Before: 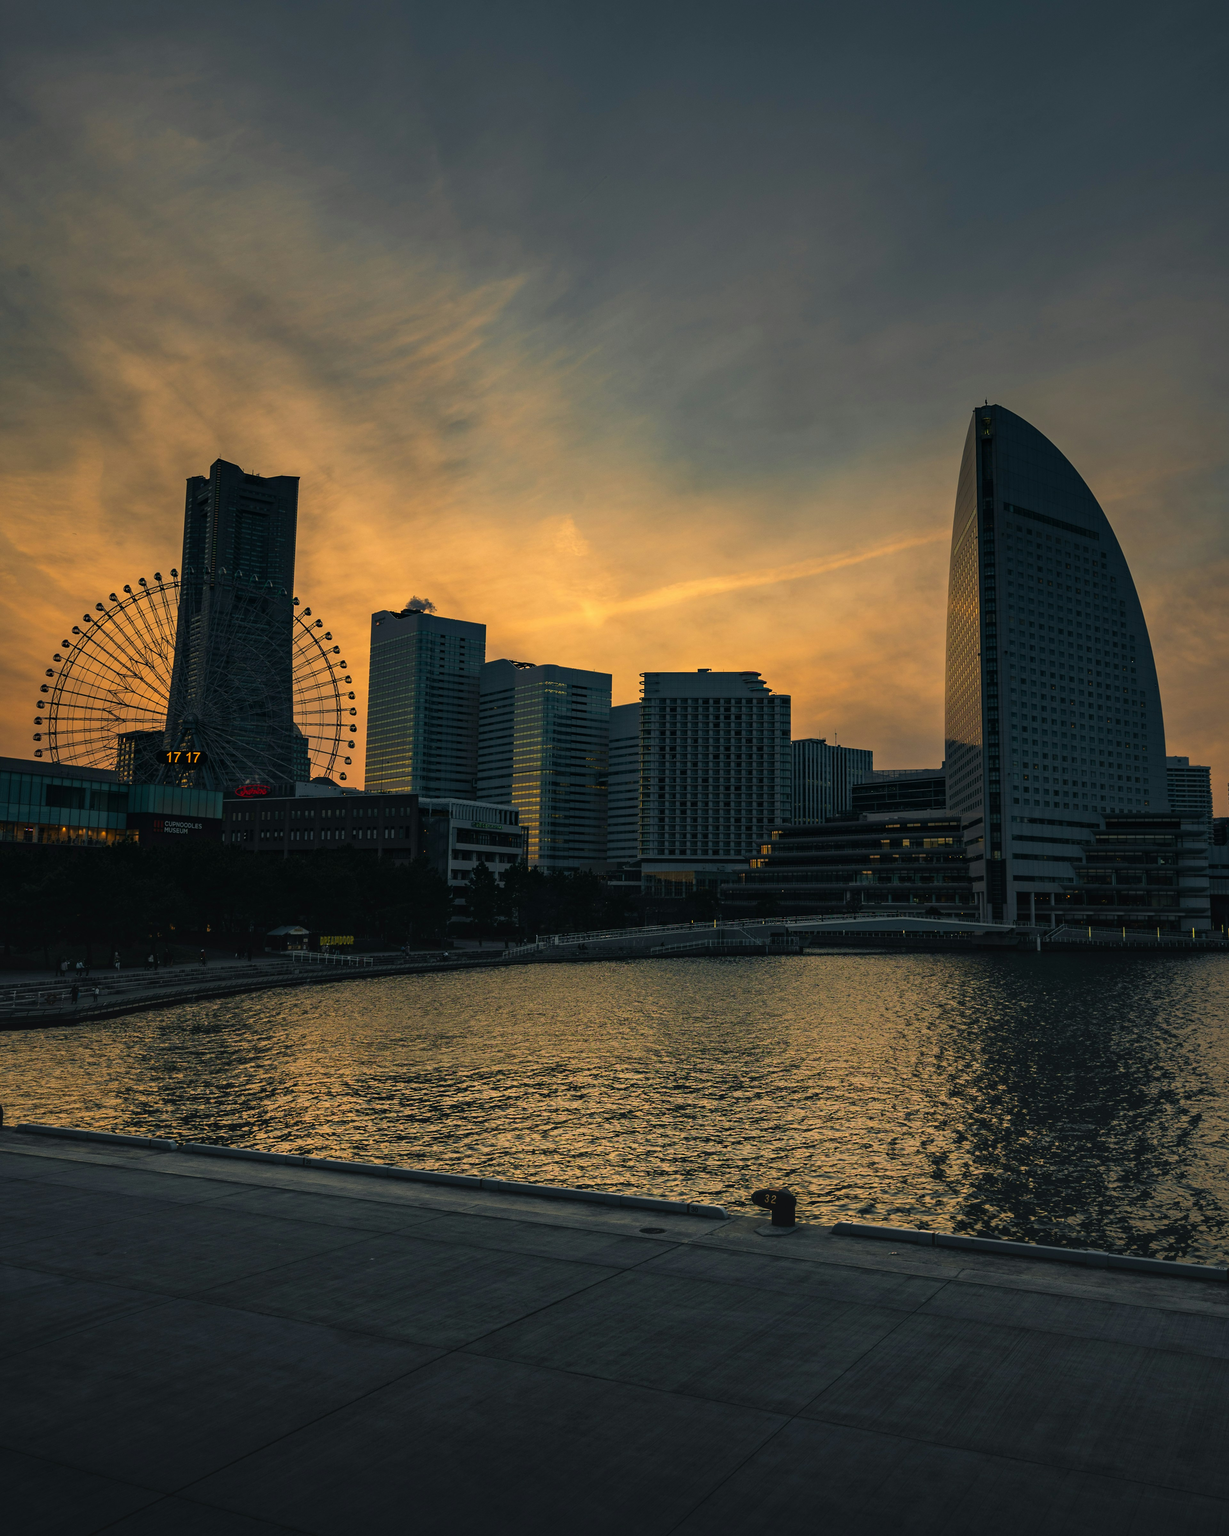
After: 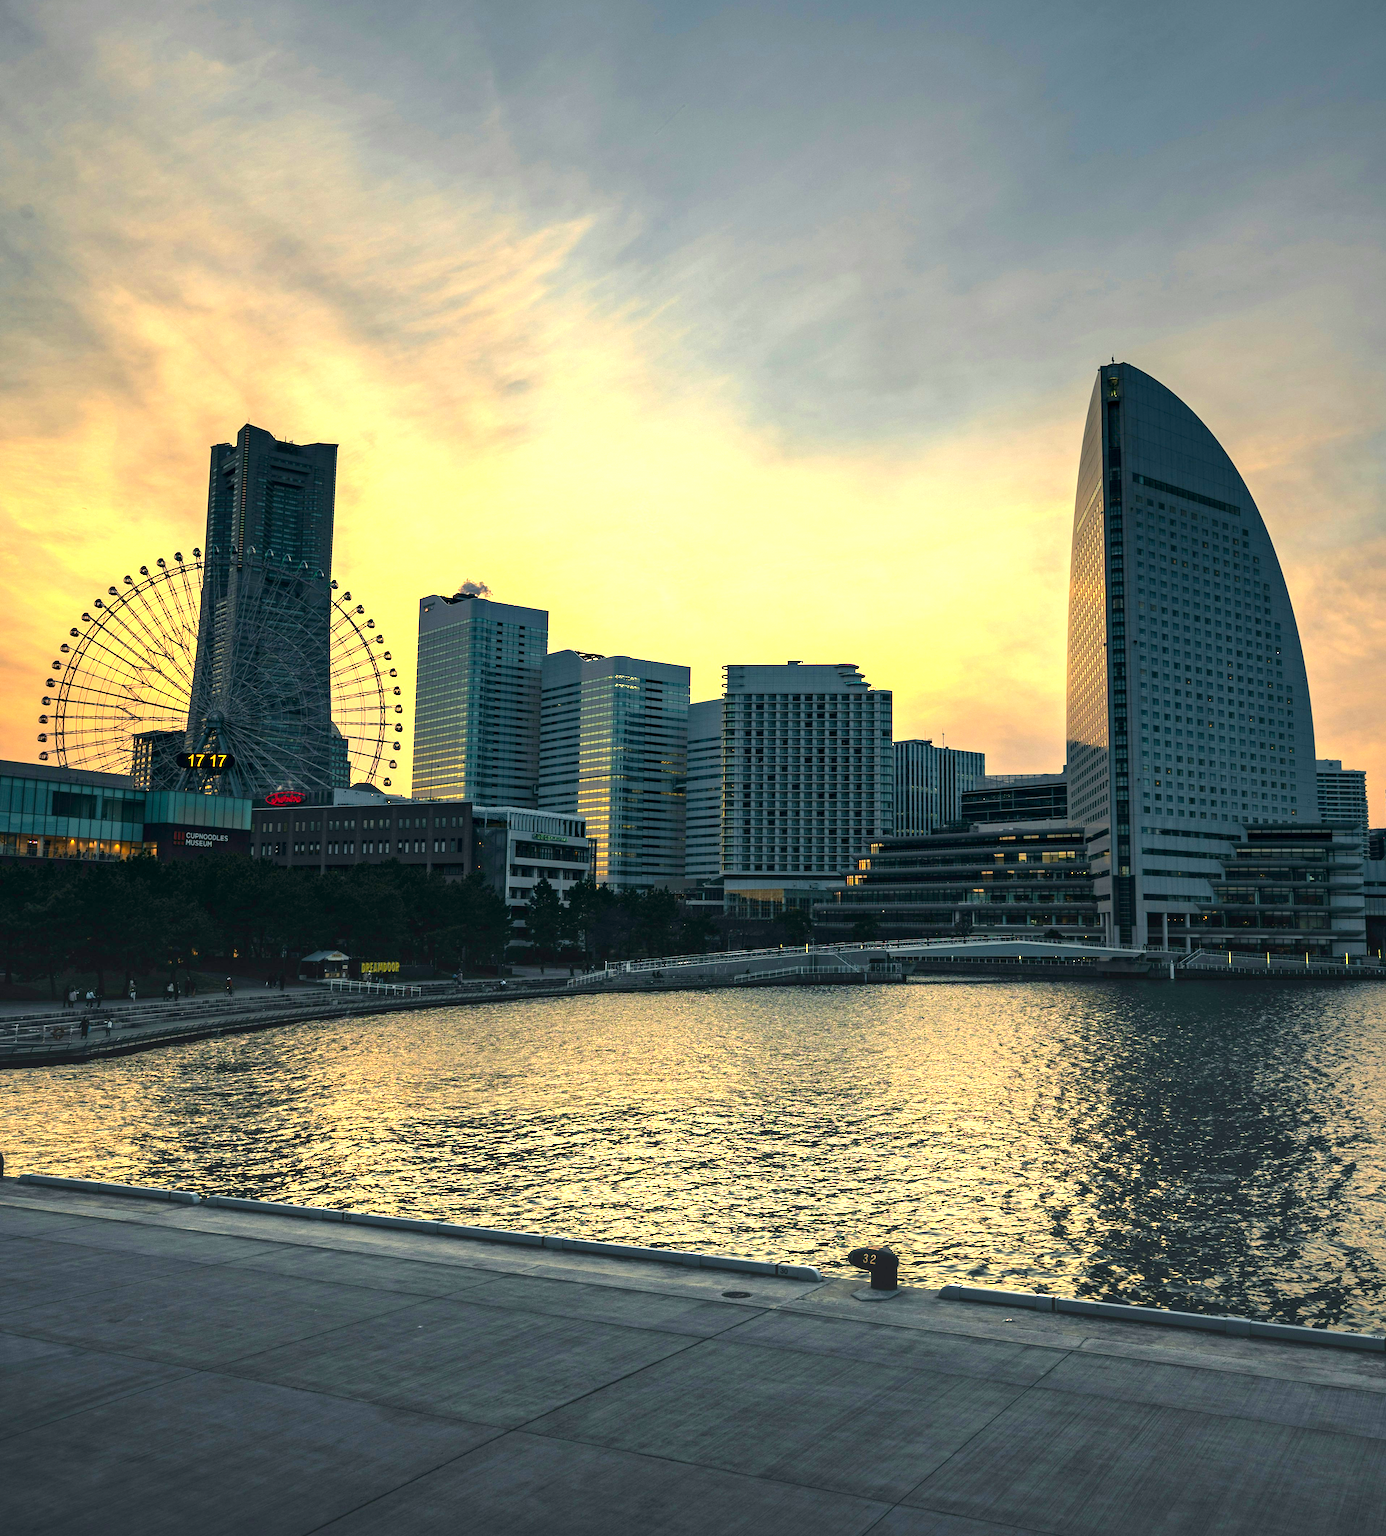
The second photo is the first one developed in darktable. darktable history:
exposure: black level correction 0.001, exposure 1.999 EV, compensate highlight preservation false
crop and rotate: top 5.445%, bottom 5.924%
